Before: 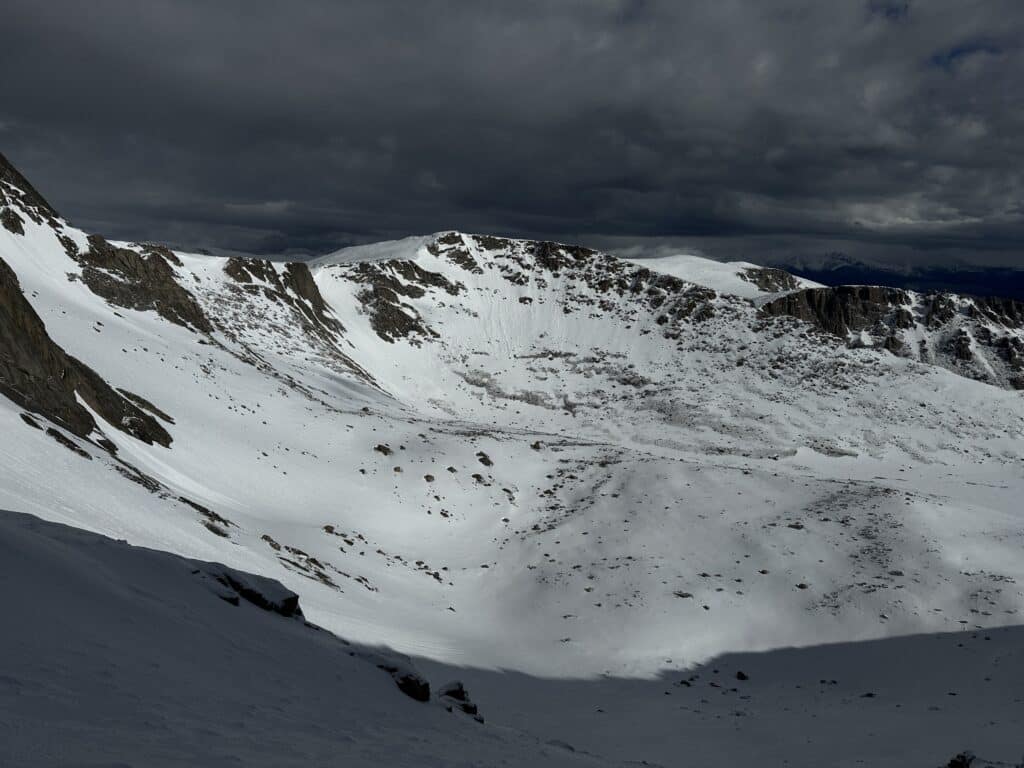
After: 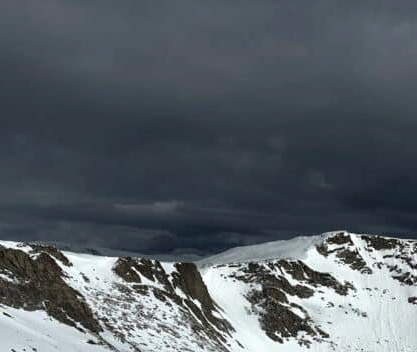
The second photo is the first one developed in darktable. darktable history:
tone equalizer: -8 EV -0.412 EV, -7 EV -0.397 EV, -6 EV -0.339 EV, -5 EV -0.236 EV, -3 EV 0.21 EV, -2 EV 0.342 EV, -1 EV 0.366 EV, +0 EV 0.42 EV
crop and rotate: left 10.88%, top 0.08%, right 48.317%, bottom 54.007%
